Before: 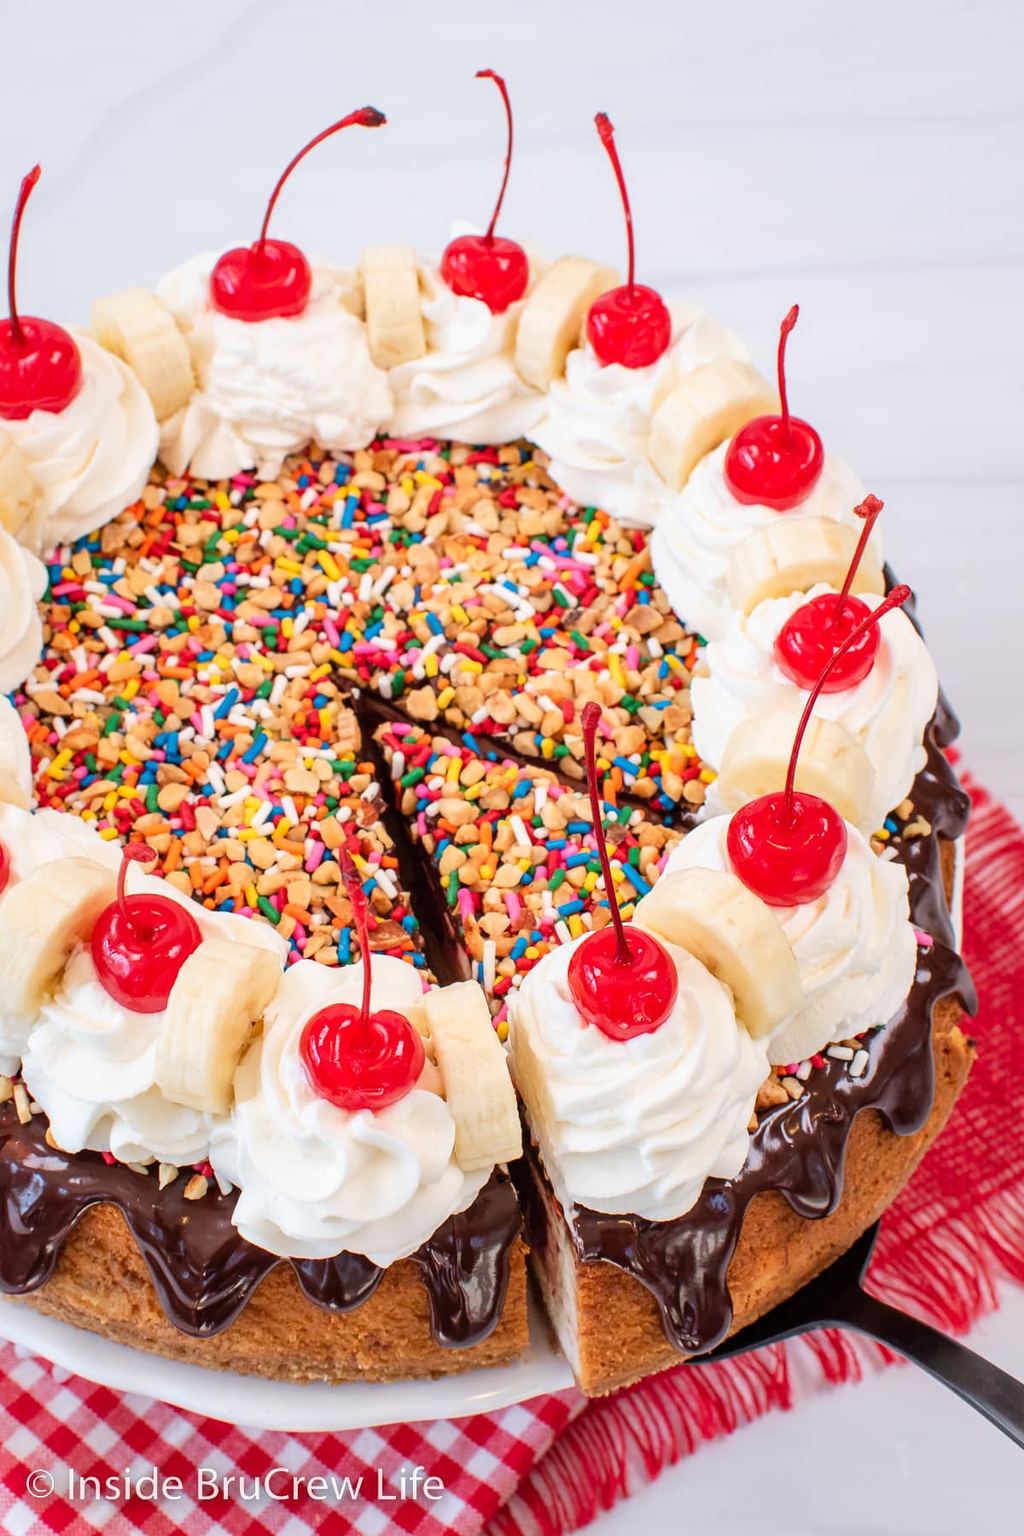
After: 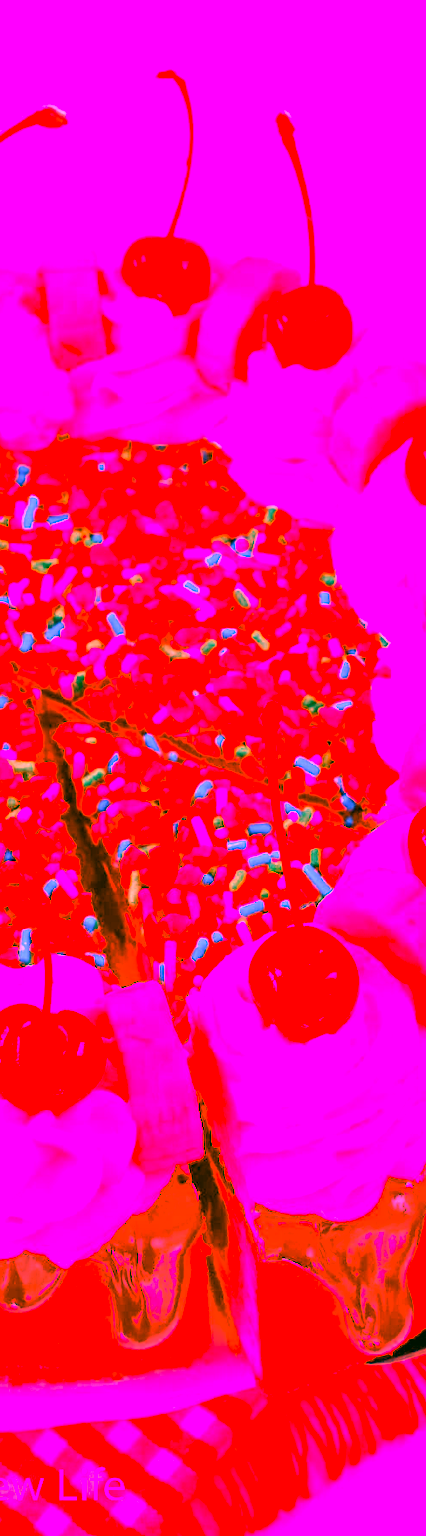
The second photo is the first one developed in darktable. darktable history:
white balance: red 4.26, blue 1.802
color correction: highlights a* 5.62, highlights b* 33.57, shadows a* -25.86, shadows b* 4.02
crop: left 31.229%, right 27.105%
